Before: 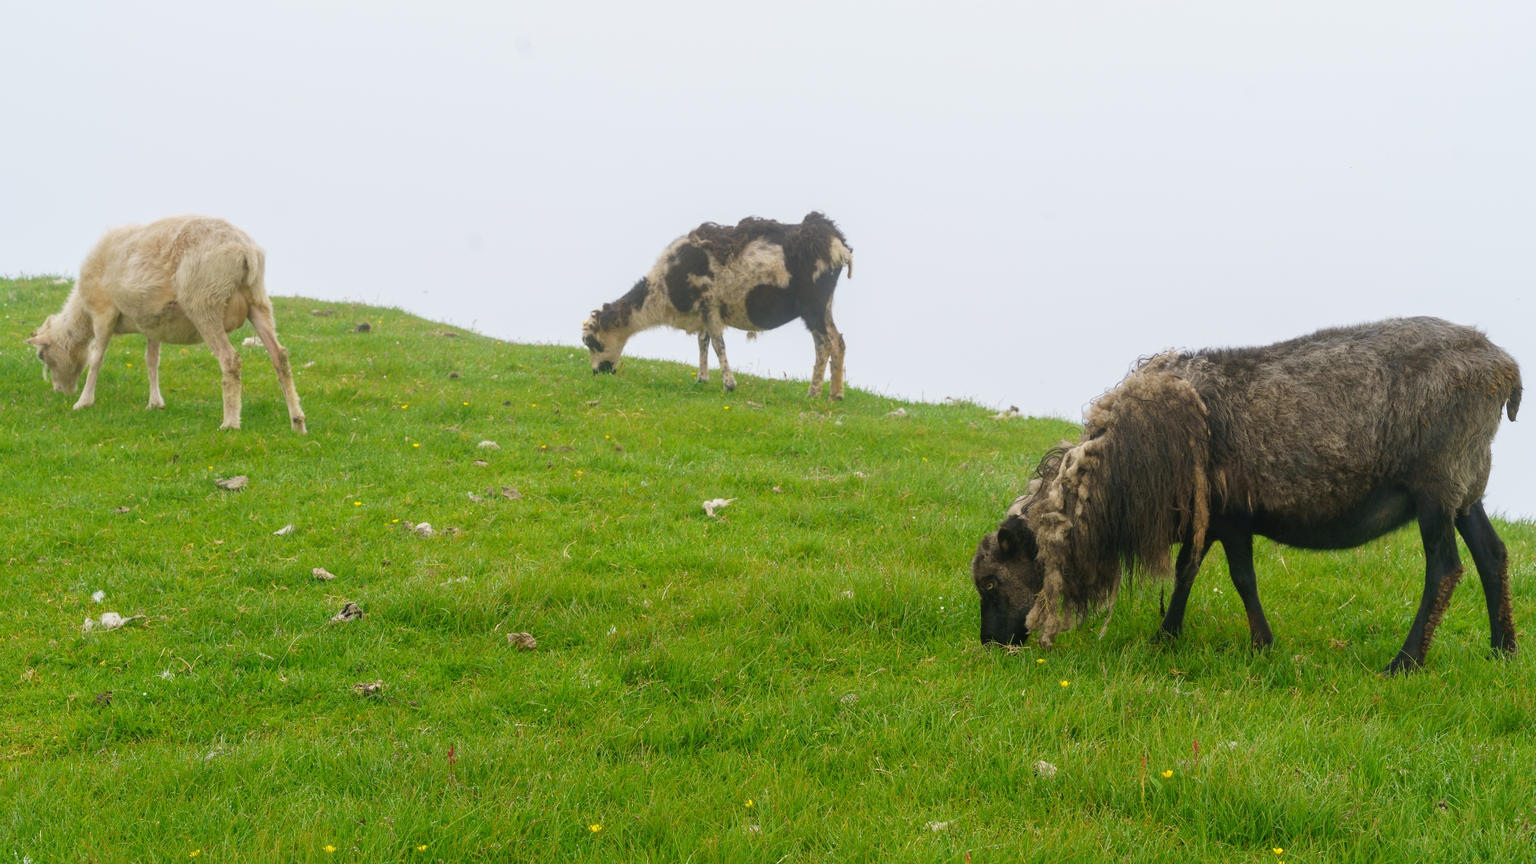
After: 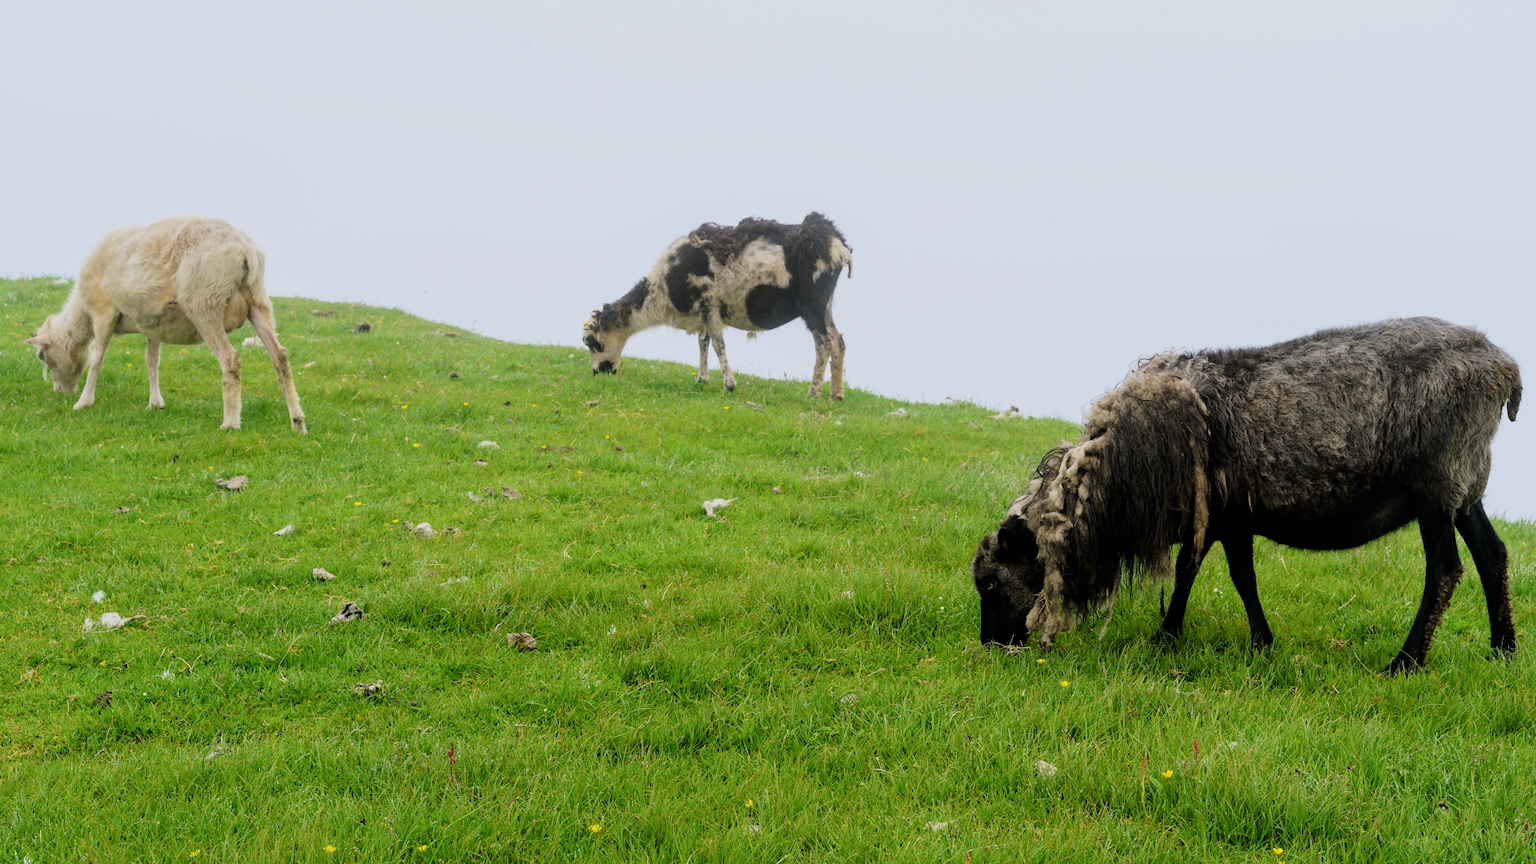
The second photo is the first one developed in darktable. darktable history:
white balance: red 0.976, blue 1.04
filmic rgb: black relative exposure -5 EV, hardness 2.88, contrast 1.4
